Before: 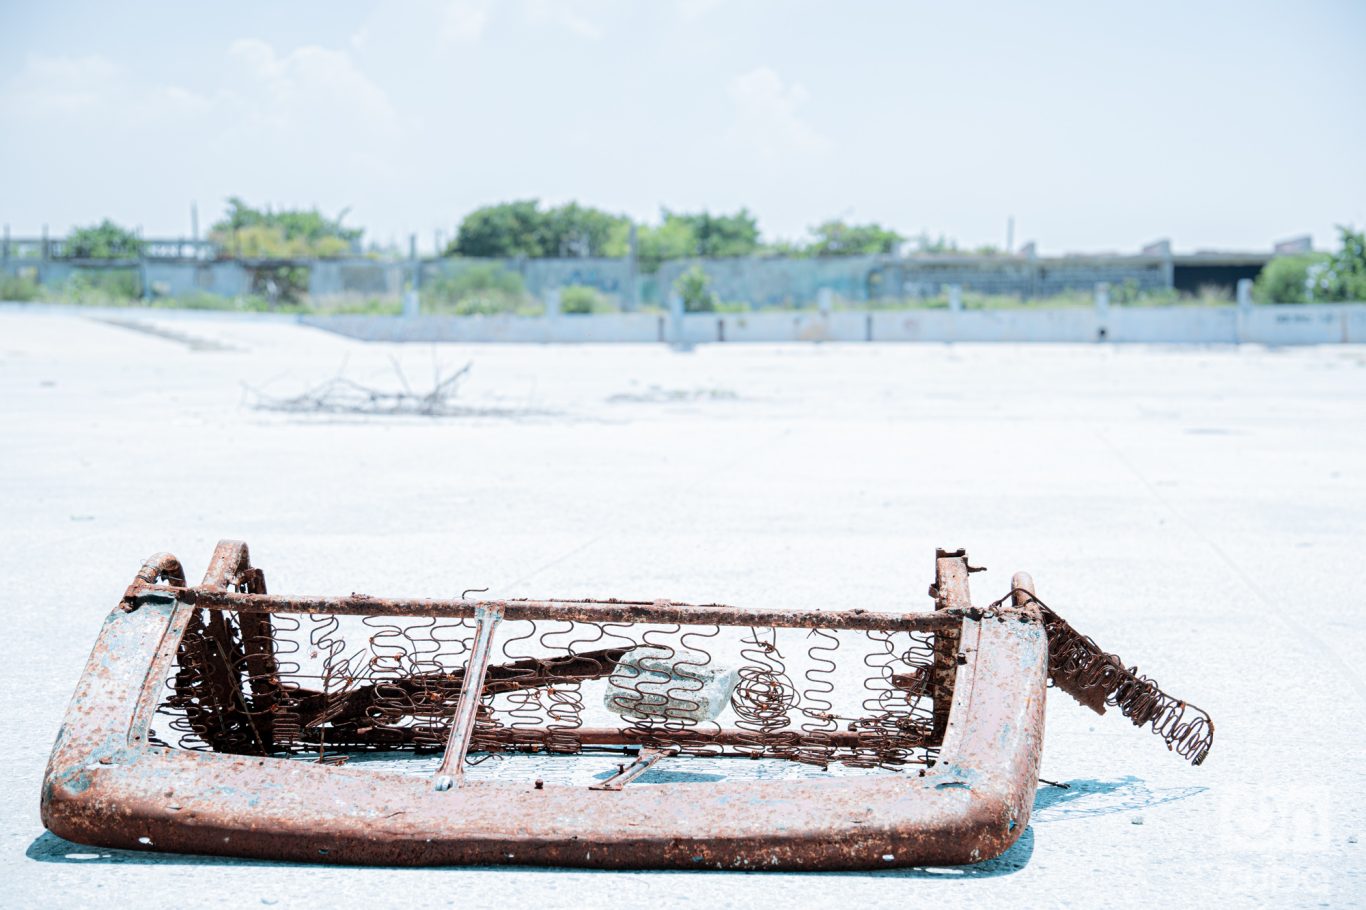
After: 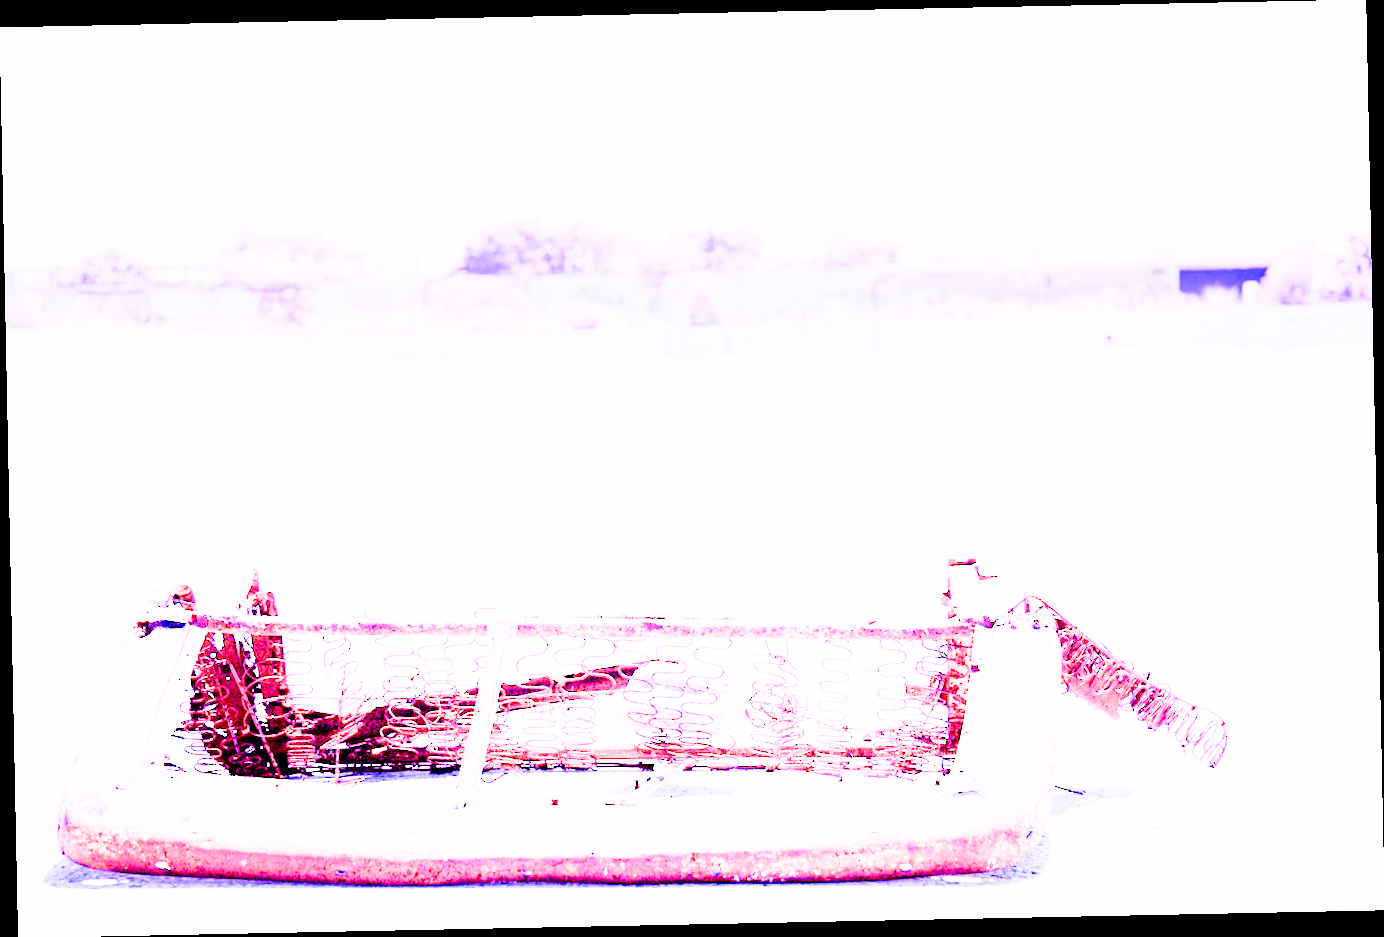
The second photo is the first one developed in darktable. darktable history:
sigmoid: contrast 1.54, target black 0
white balance: red 8, blue 8
rotate and perspective: rotation -1.17°, automatic cropping off
